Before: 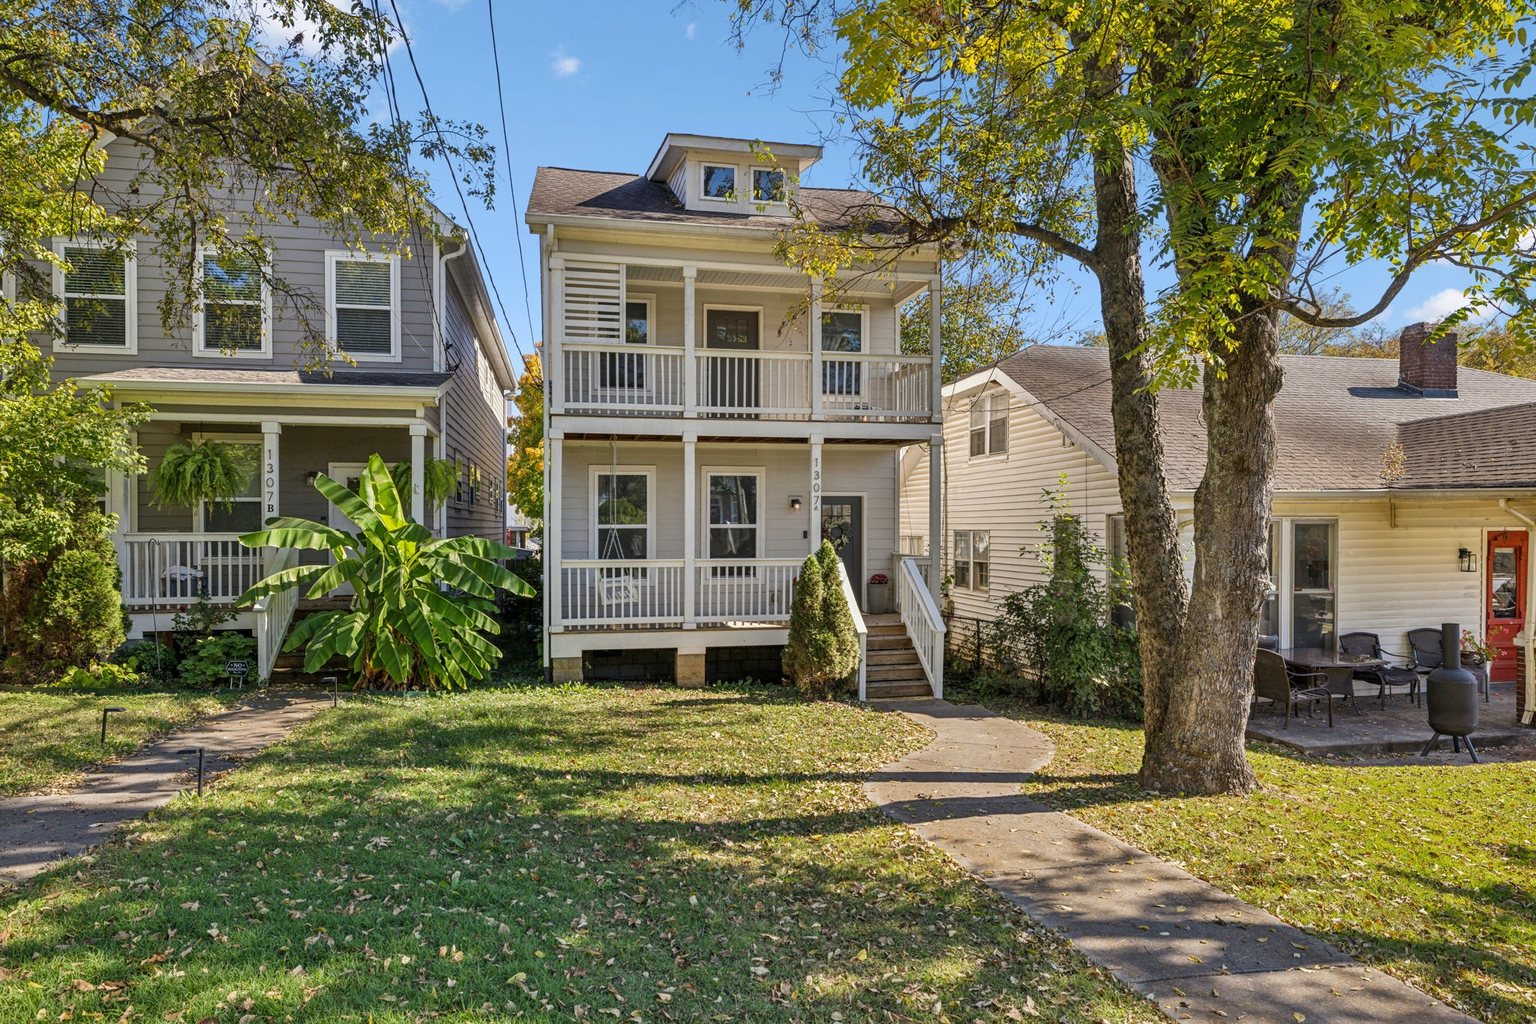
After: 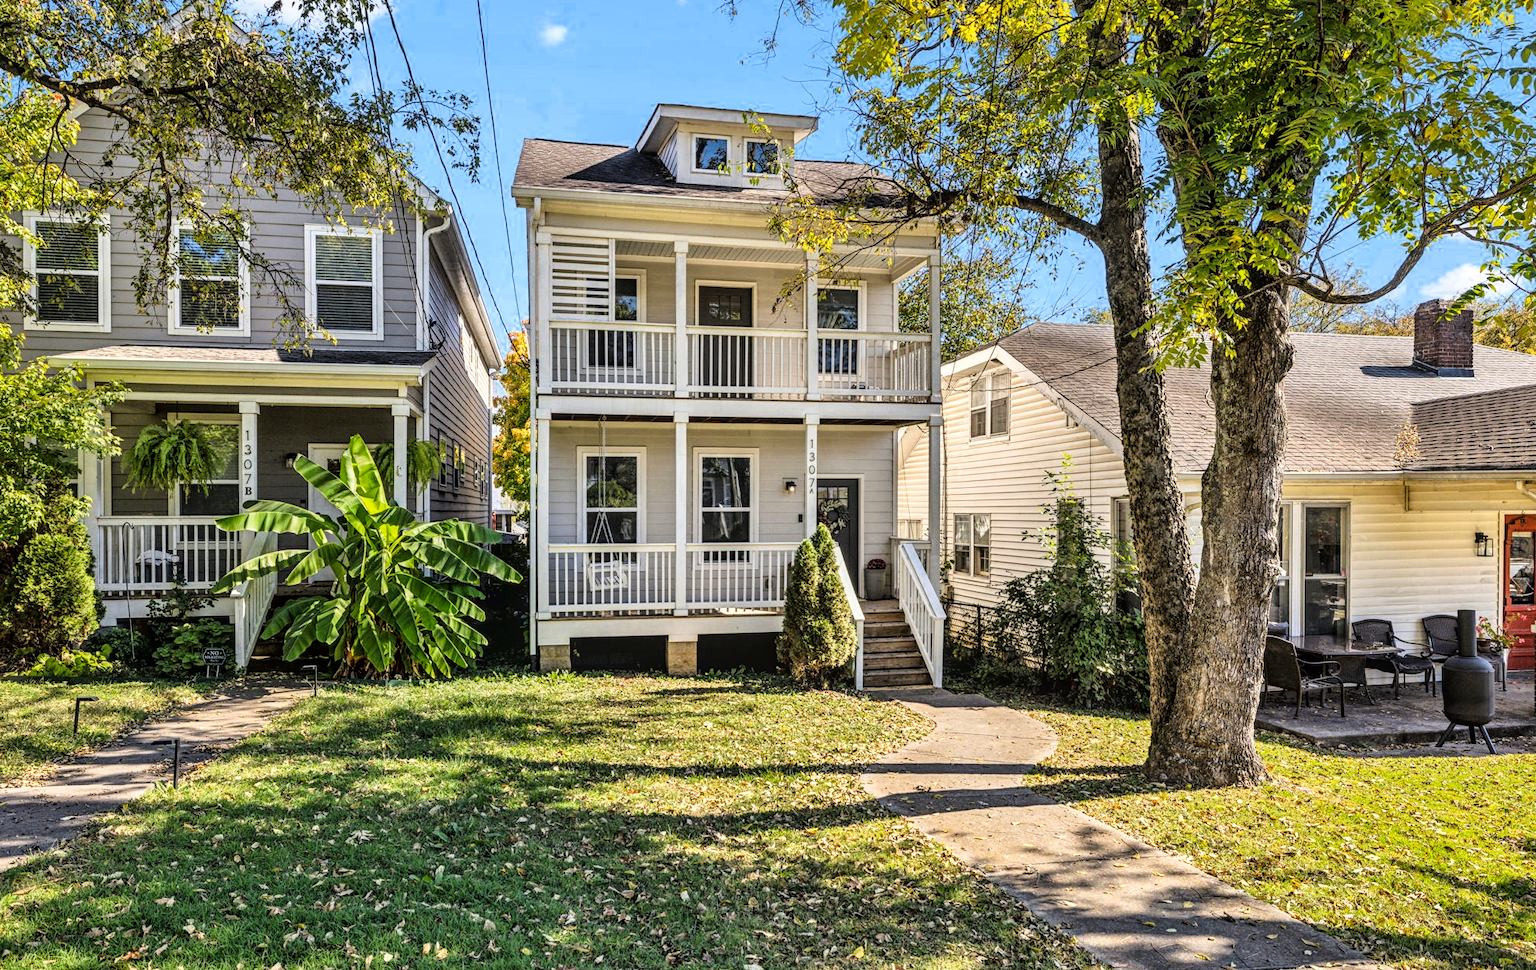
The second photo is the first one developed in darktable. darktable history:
color zones: curves: ch0 [(0.25, 0.5) (0.636, 0.25) (0.75, 0.5)]
crop: left 1.964%, top 3.251%, right 1.122%, bottom 4.933%
local contrast: on, module defaults
tone curve: curves: ch0 [(0, 0.016) (0.11, 0.039) (0.259, 0.235) (0.383, 0.437) (0.499, 0.597) (0.733, 0.867) (0.843, 0.948) (1, 1)], color space Lab, linked channels, preserve colors none
